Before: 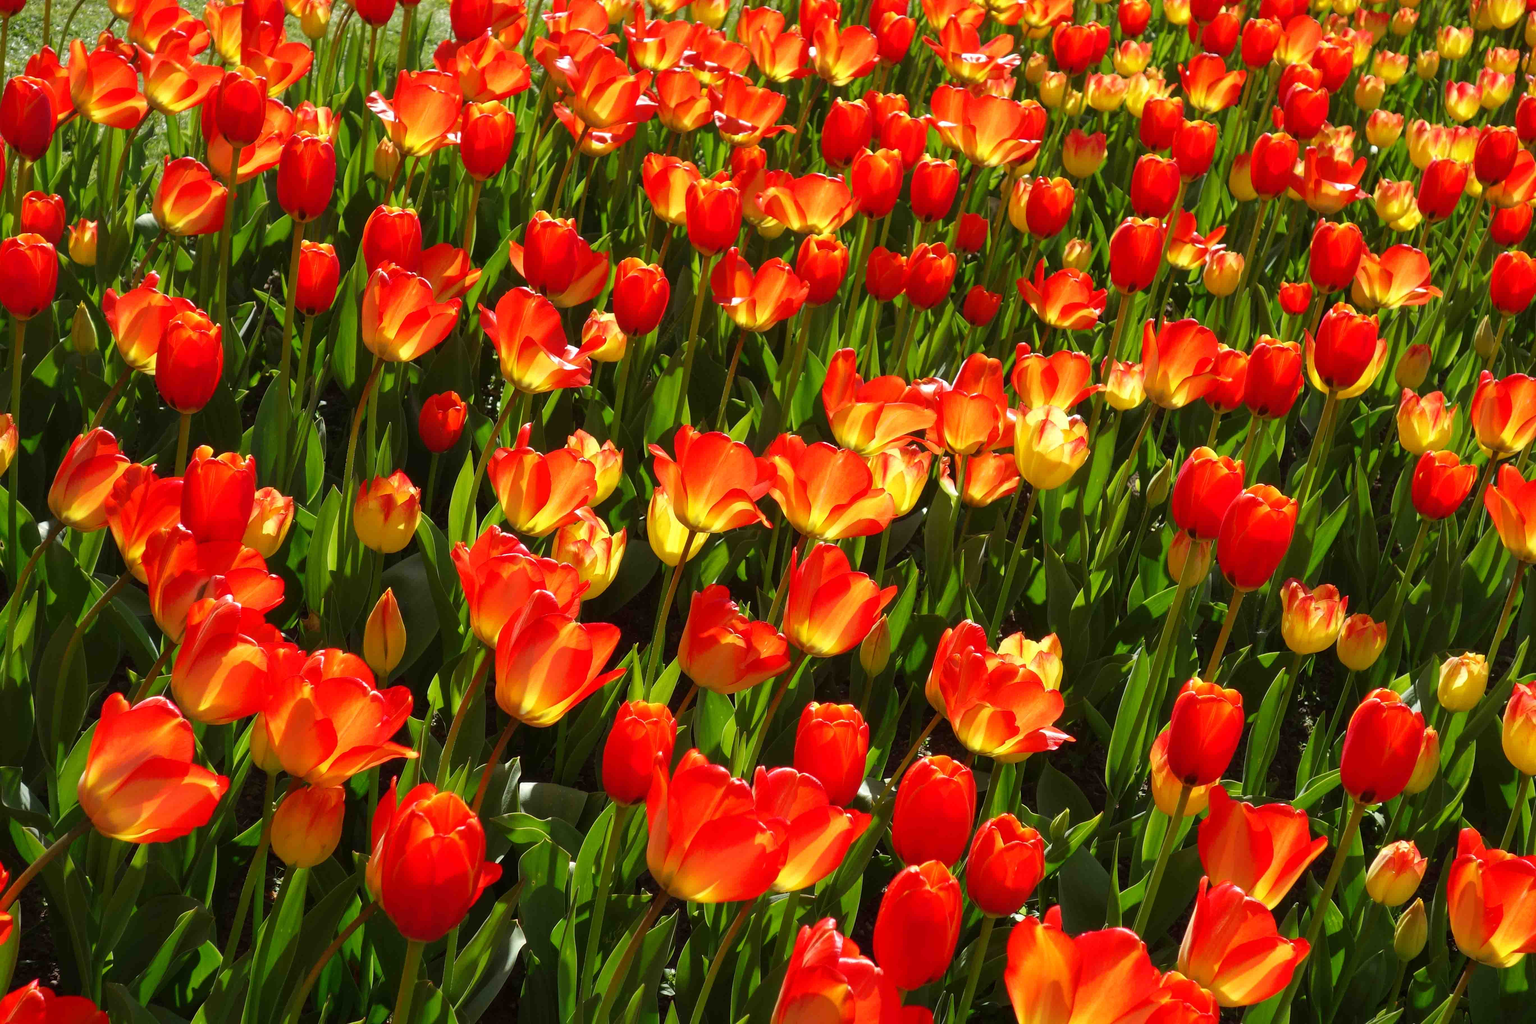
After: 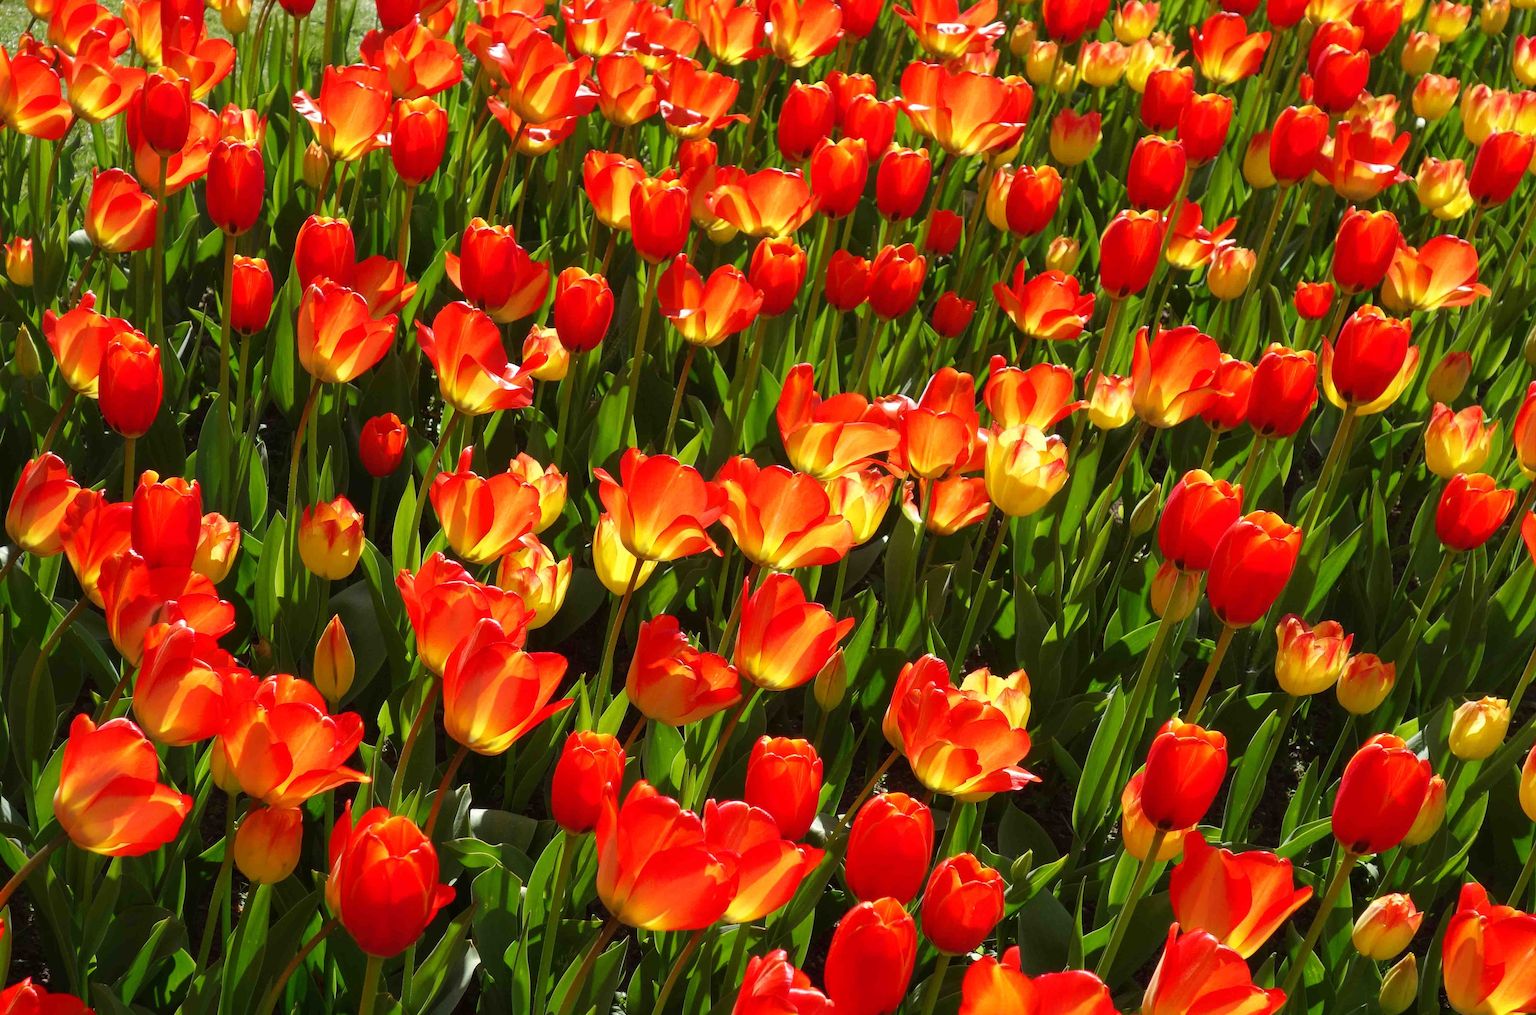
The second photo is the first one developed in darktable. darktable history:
rotate and perspective: rotation 0.062°, lens shift (vertical) 0.115, lens shift (horizontal) -0.133, crop left 0.047, crop right 0.94, crop top 0.061, crop bottom 0.94
white balance: emerald 1
